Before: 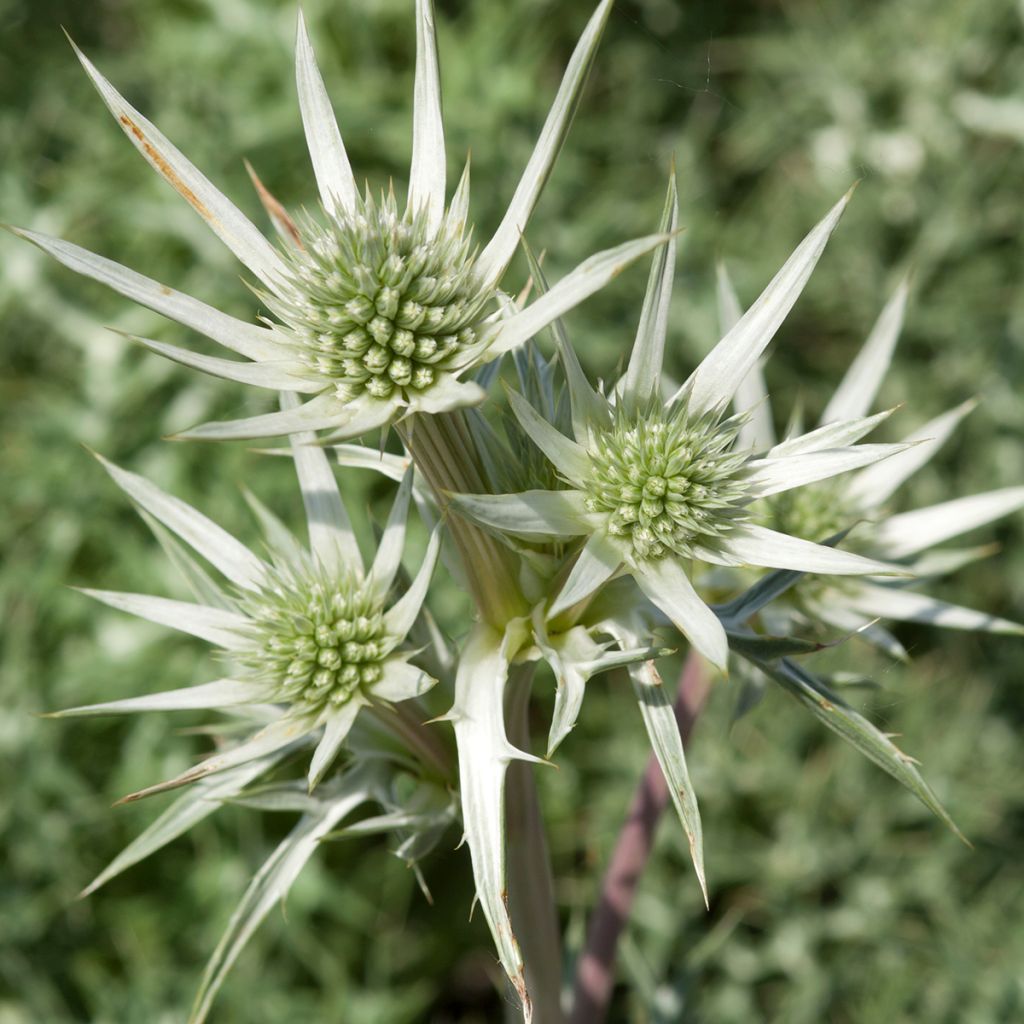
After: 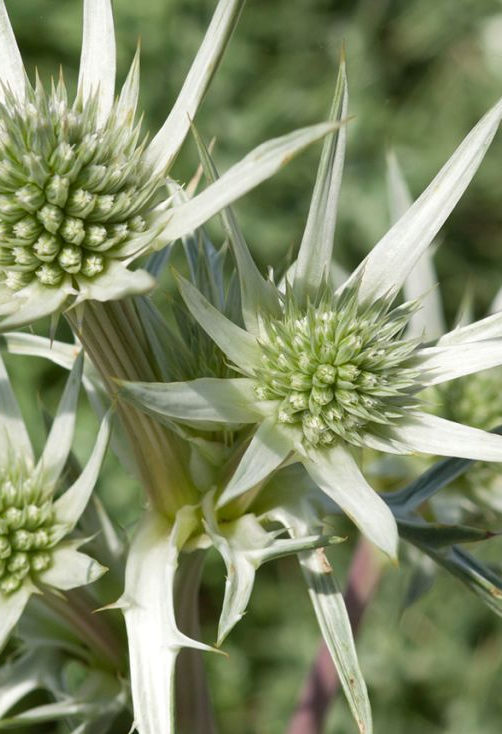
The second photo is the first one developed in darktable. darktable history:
crop: left 32.259%, top 10.983%, right 18.633%, bottom 17.32%
shadows and highlights: low approximation 0.01, soften with gaussian
